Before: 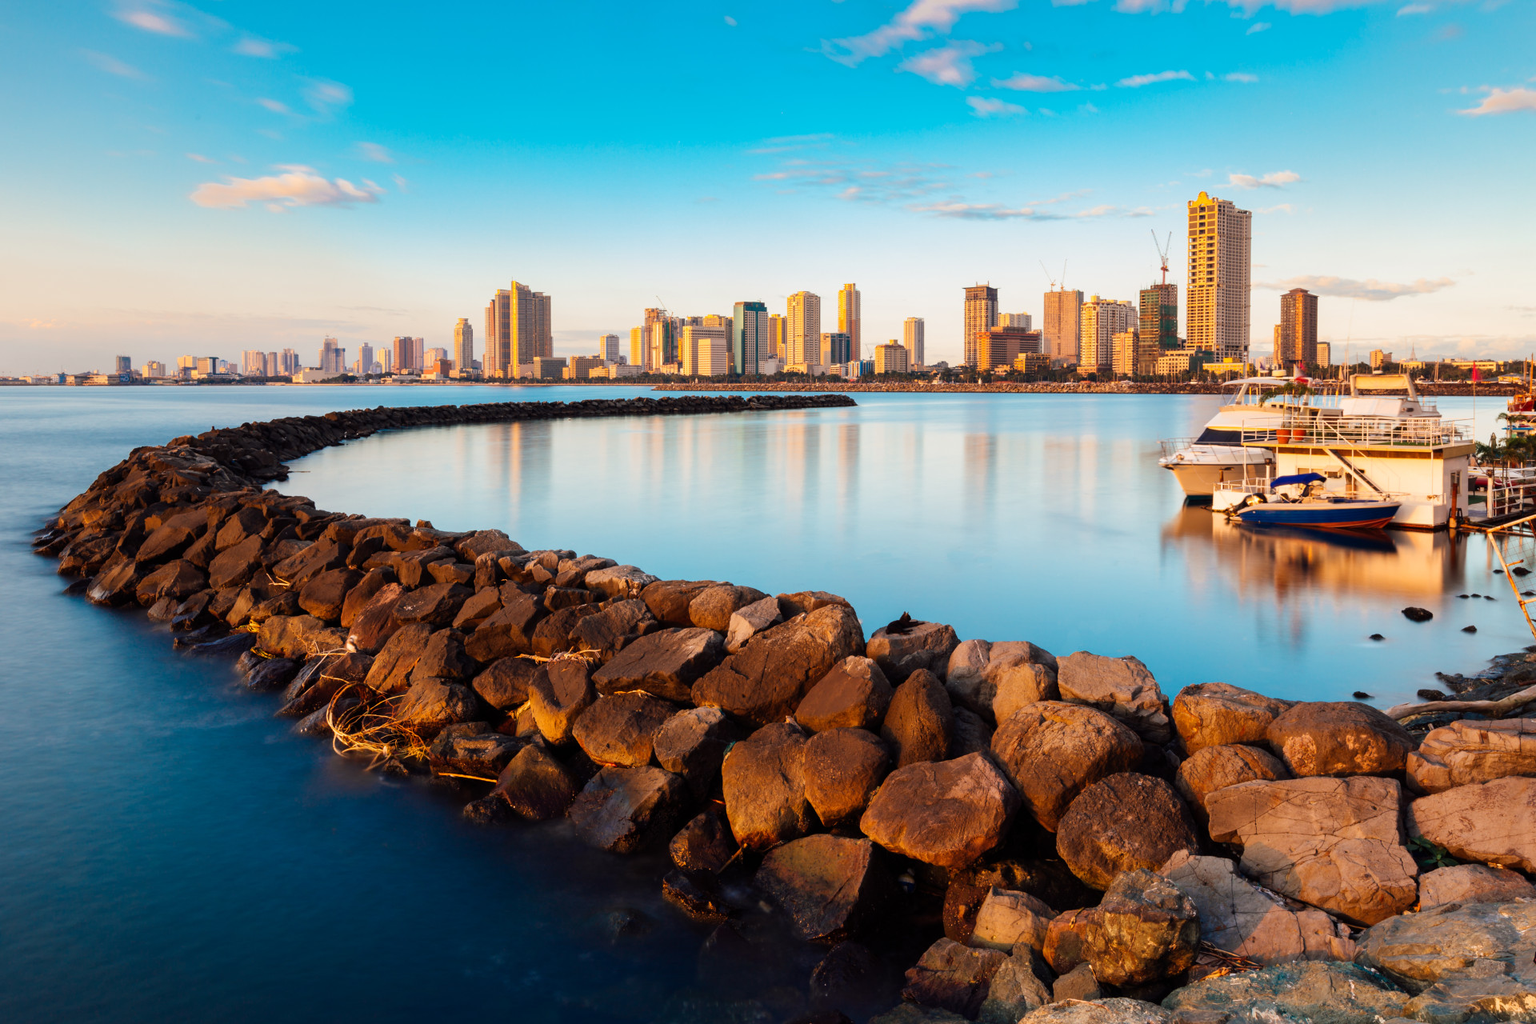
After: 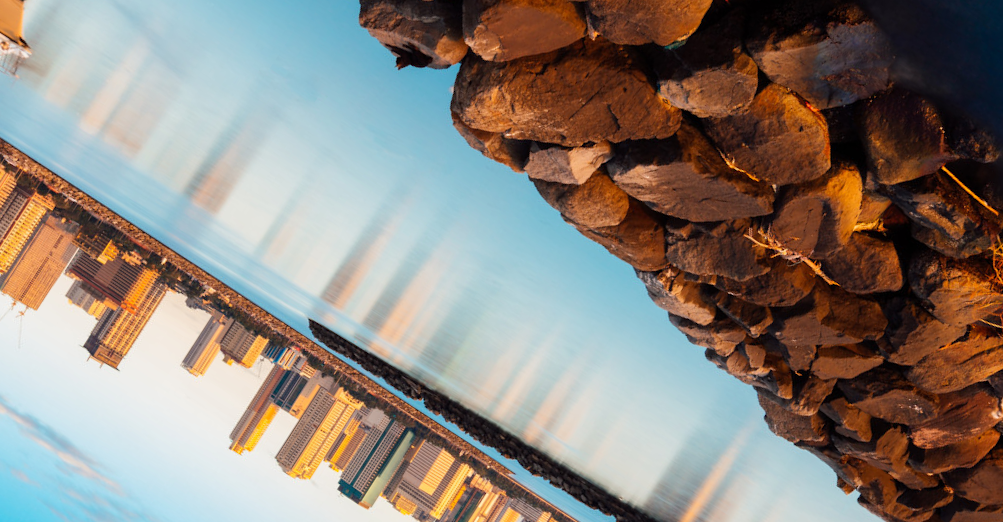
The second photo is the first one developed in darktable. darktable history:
crop and rotate: angle 147.27°, left 9.179%, top 15.633%, right 4.502%, bottom 16.947%
